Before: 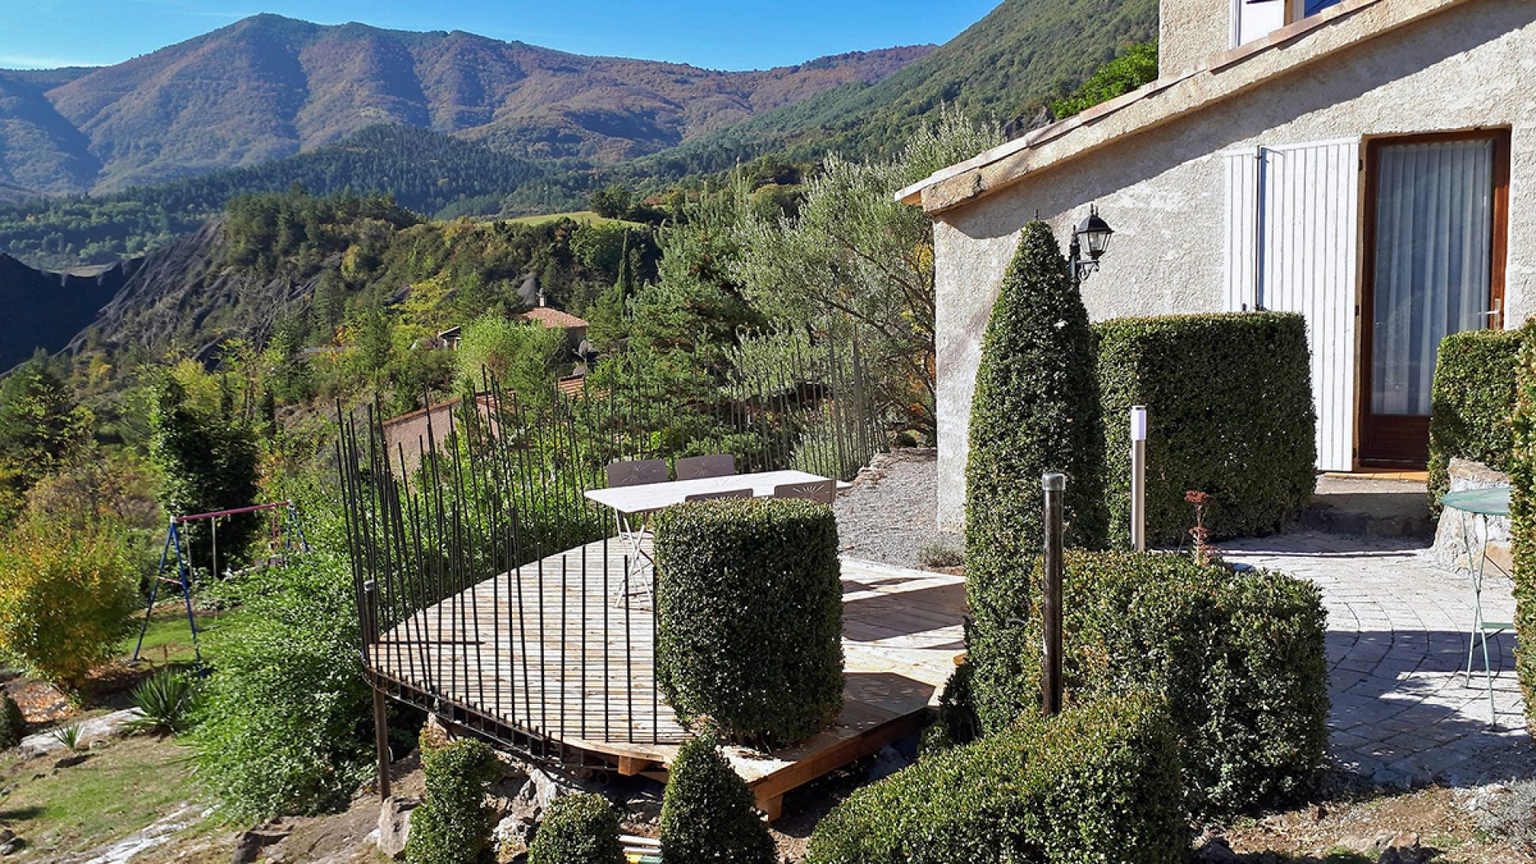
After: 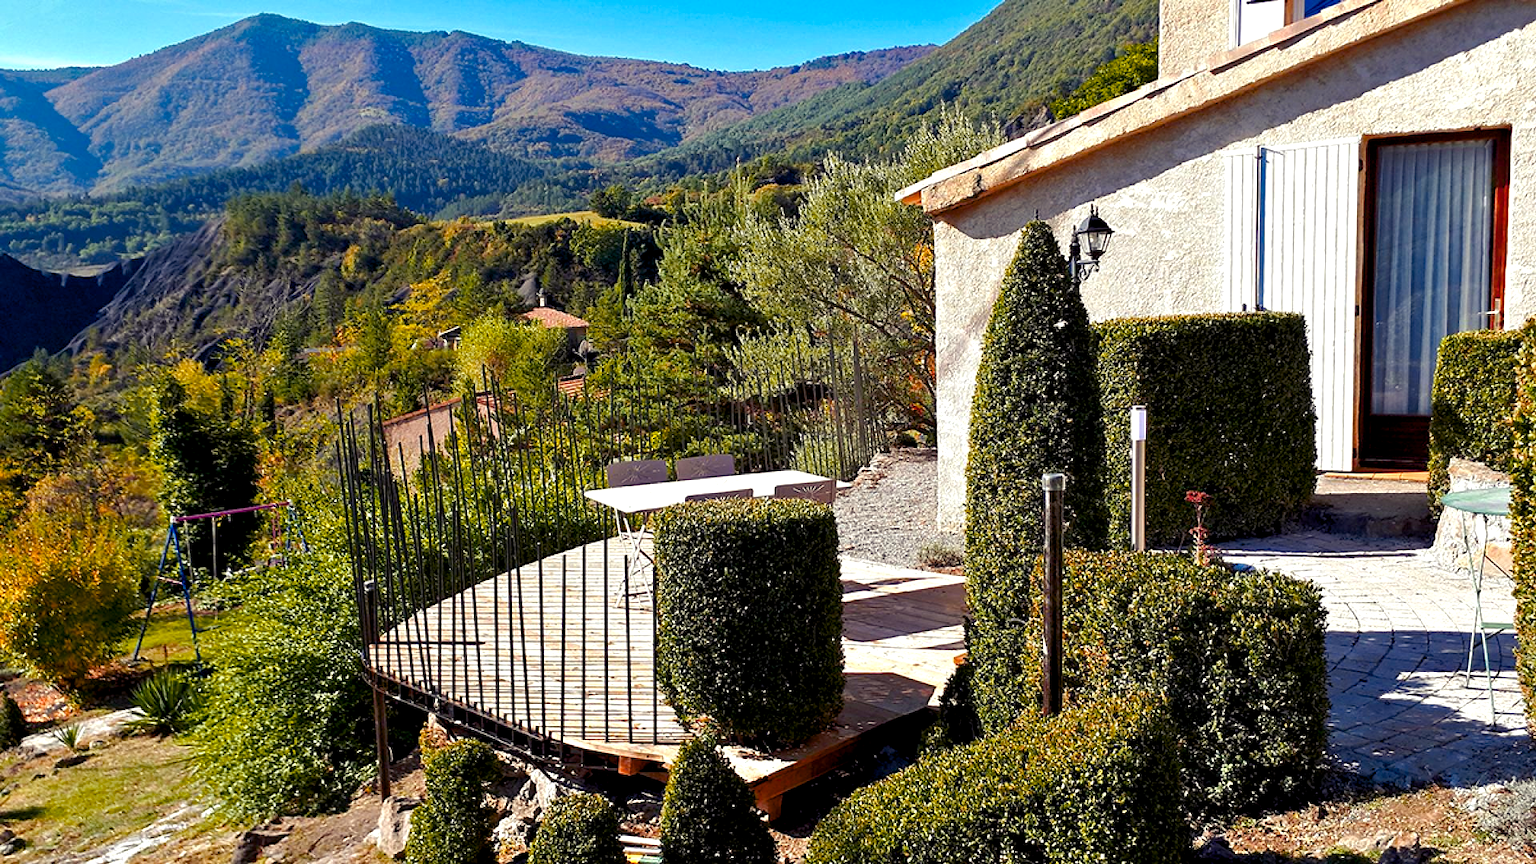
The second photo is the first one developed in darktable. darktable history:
color zones: curves: ch1 [(0.239, 0.552) (0.75, 0.5)]; ch2 [(0.25, 0.462) (0.749, 0.457)], mix 25.94%
color balance rgb: shadows lift › luminance -21.66%, shadows lift › chroma 6.57%, shadows lift › hue 270°, power › chroma 0.68%, power › hue 60°, highlights gain › luminance 6.08%, highlights gain › chroma 1.33%, highlights gain › hue 90°, global offset › luminance -0.87%, perceptual saturation grading › global saturation 26.86%, perceptual saturation grading › highlights -28.39%, perceptual saturation grading › mid-tones 15.22%, perceptual saturation grading › shadows 33.98%, perceptual brilliance grading › highlights 10%, perceptual brilliance grading › mid-tones 5%
